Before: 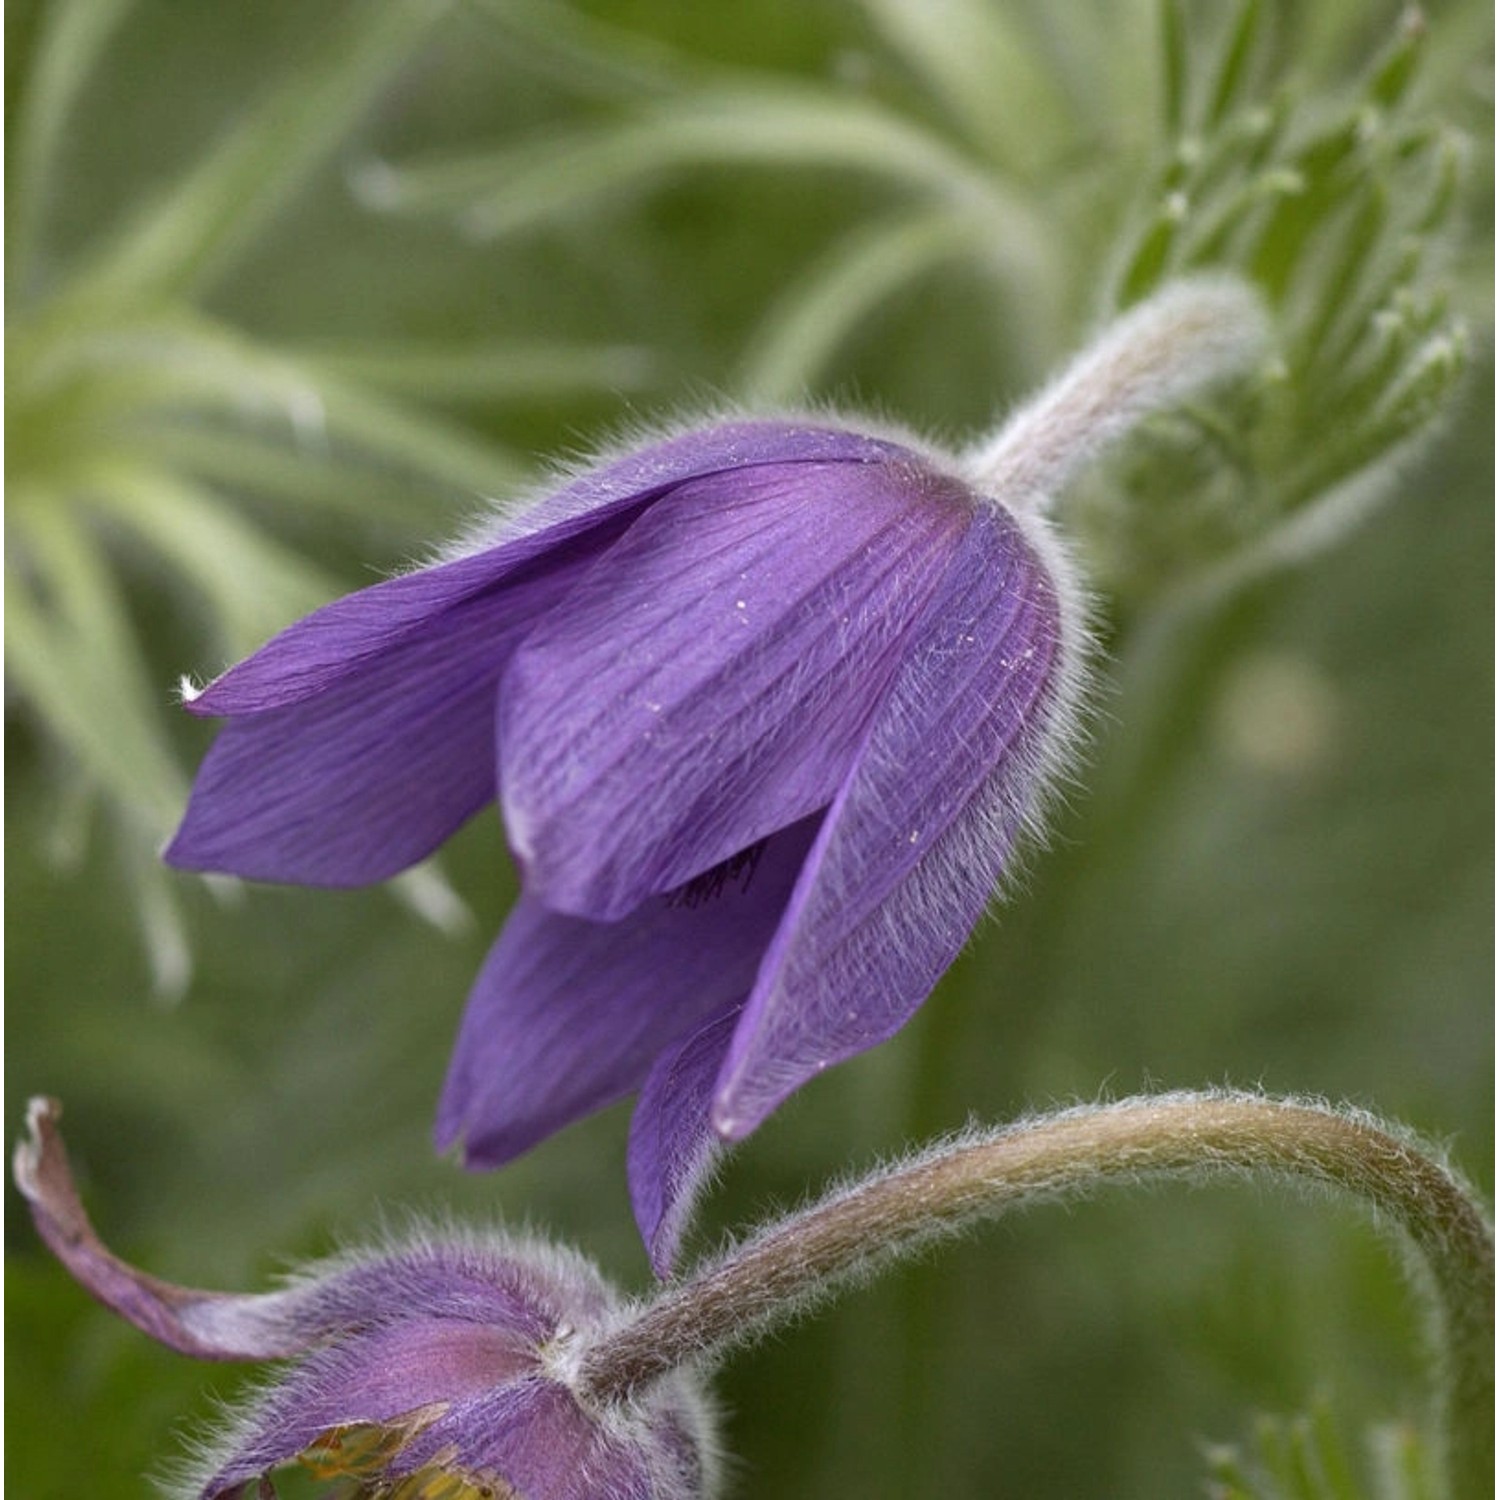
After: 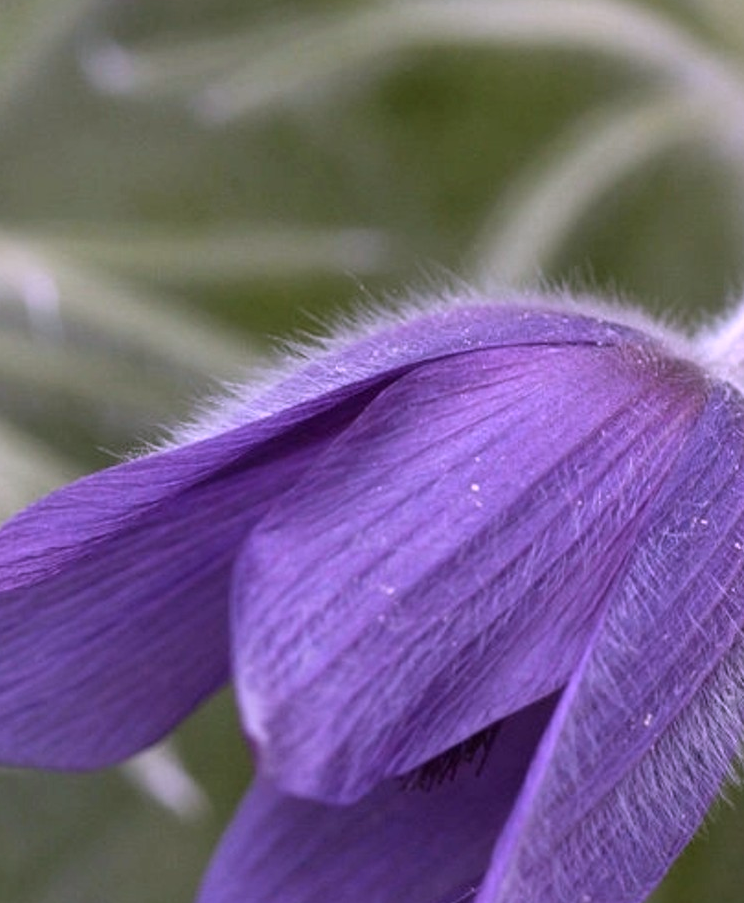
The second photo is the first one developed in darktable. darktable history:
crop: left 17.767%, top 7.81%, right 32.626%, bottom 31.954%
color correction: highlights a* 15.2, highlights b* -25.27
